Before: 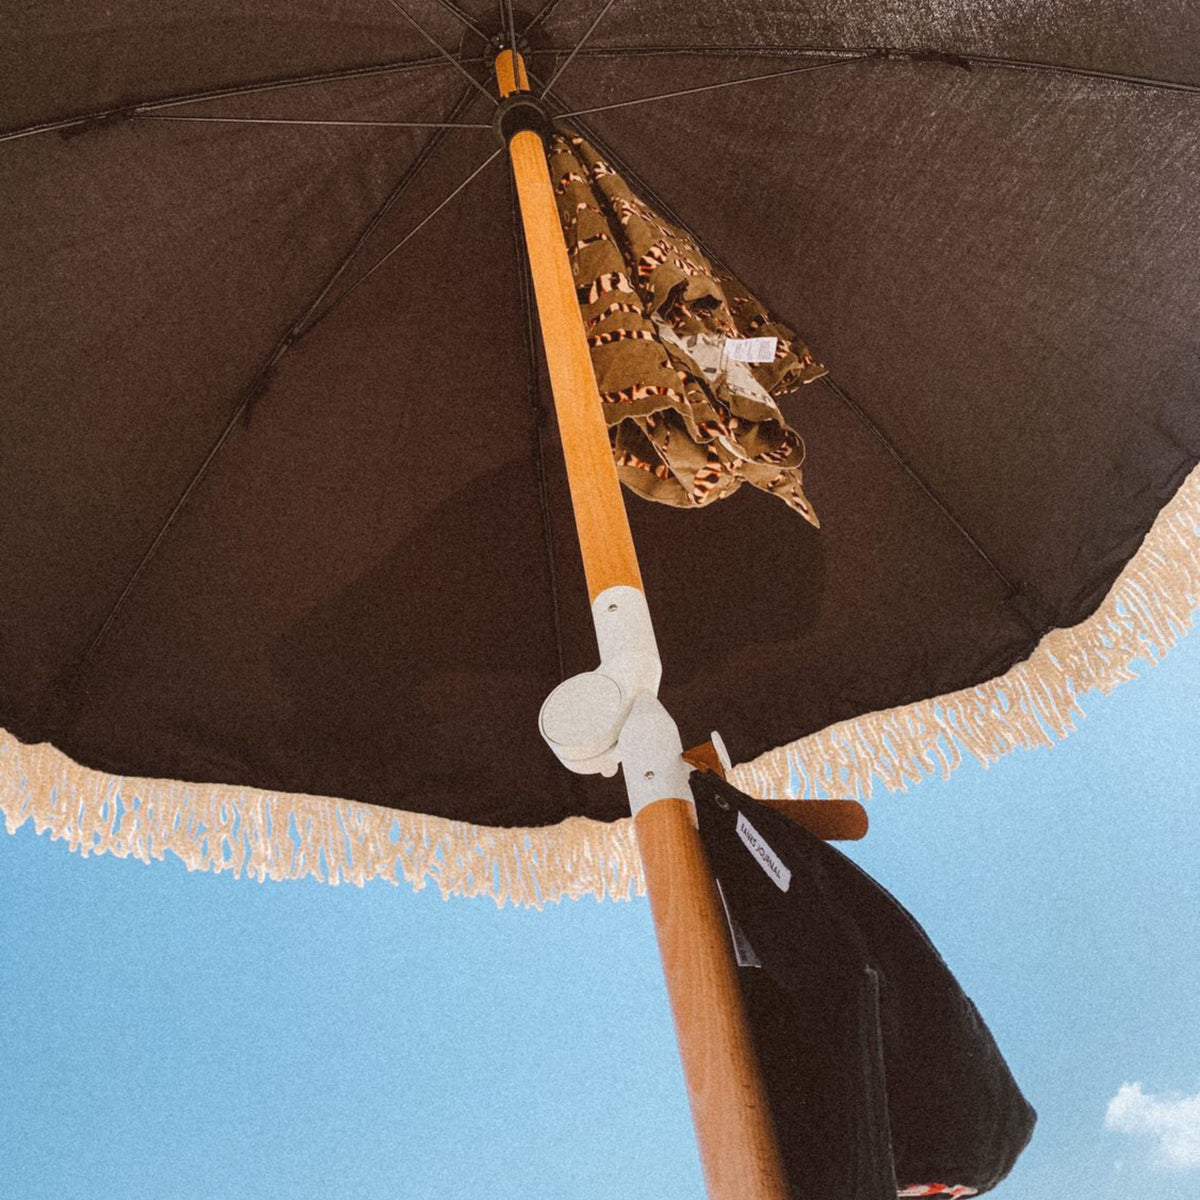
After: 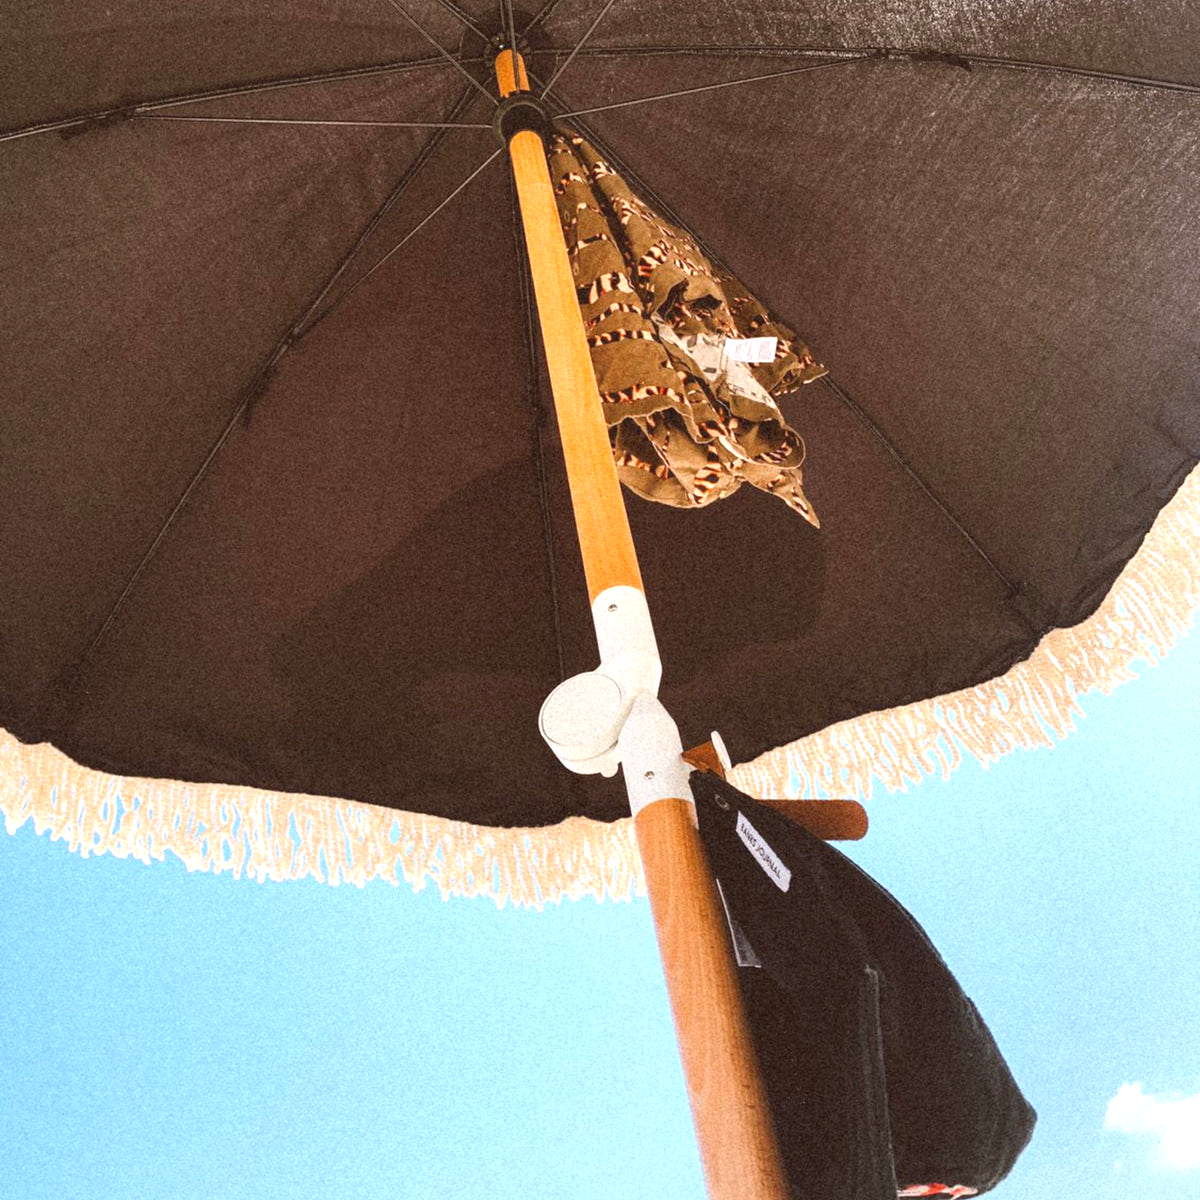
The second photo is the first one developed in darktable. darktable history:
exposure: black level correction 0, exposure 0.694 EV, compensate exposure bias true, compensate highlight preservation false
